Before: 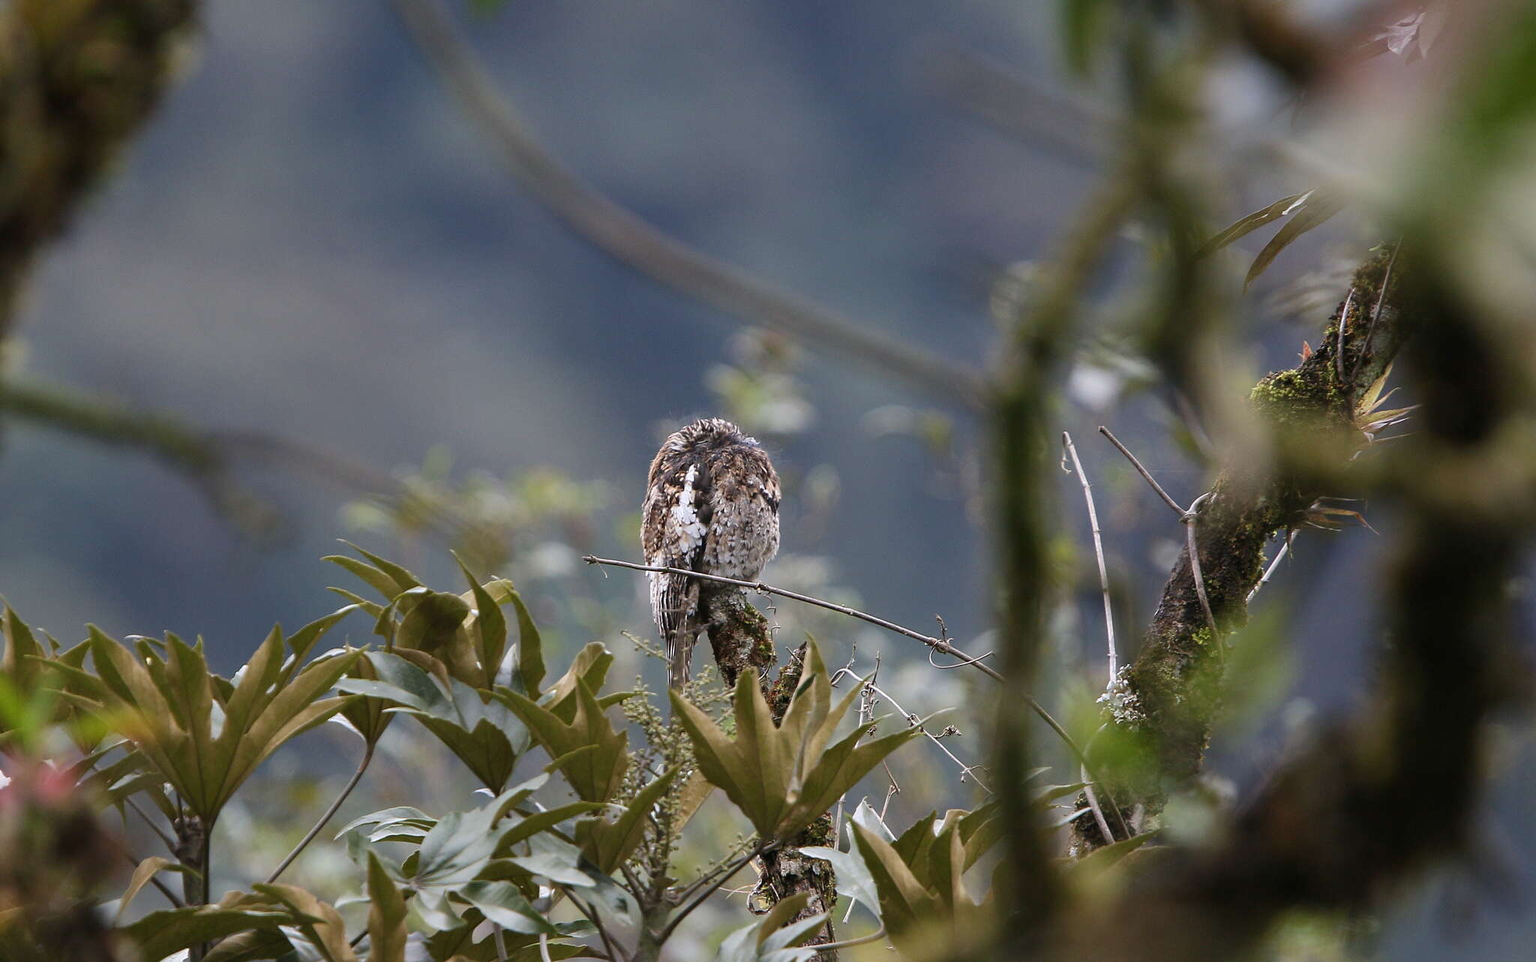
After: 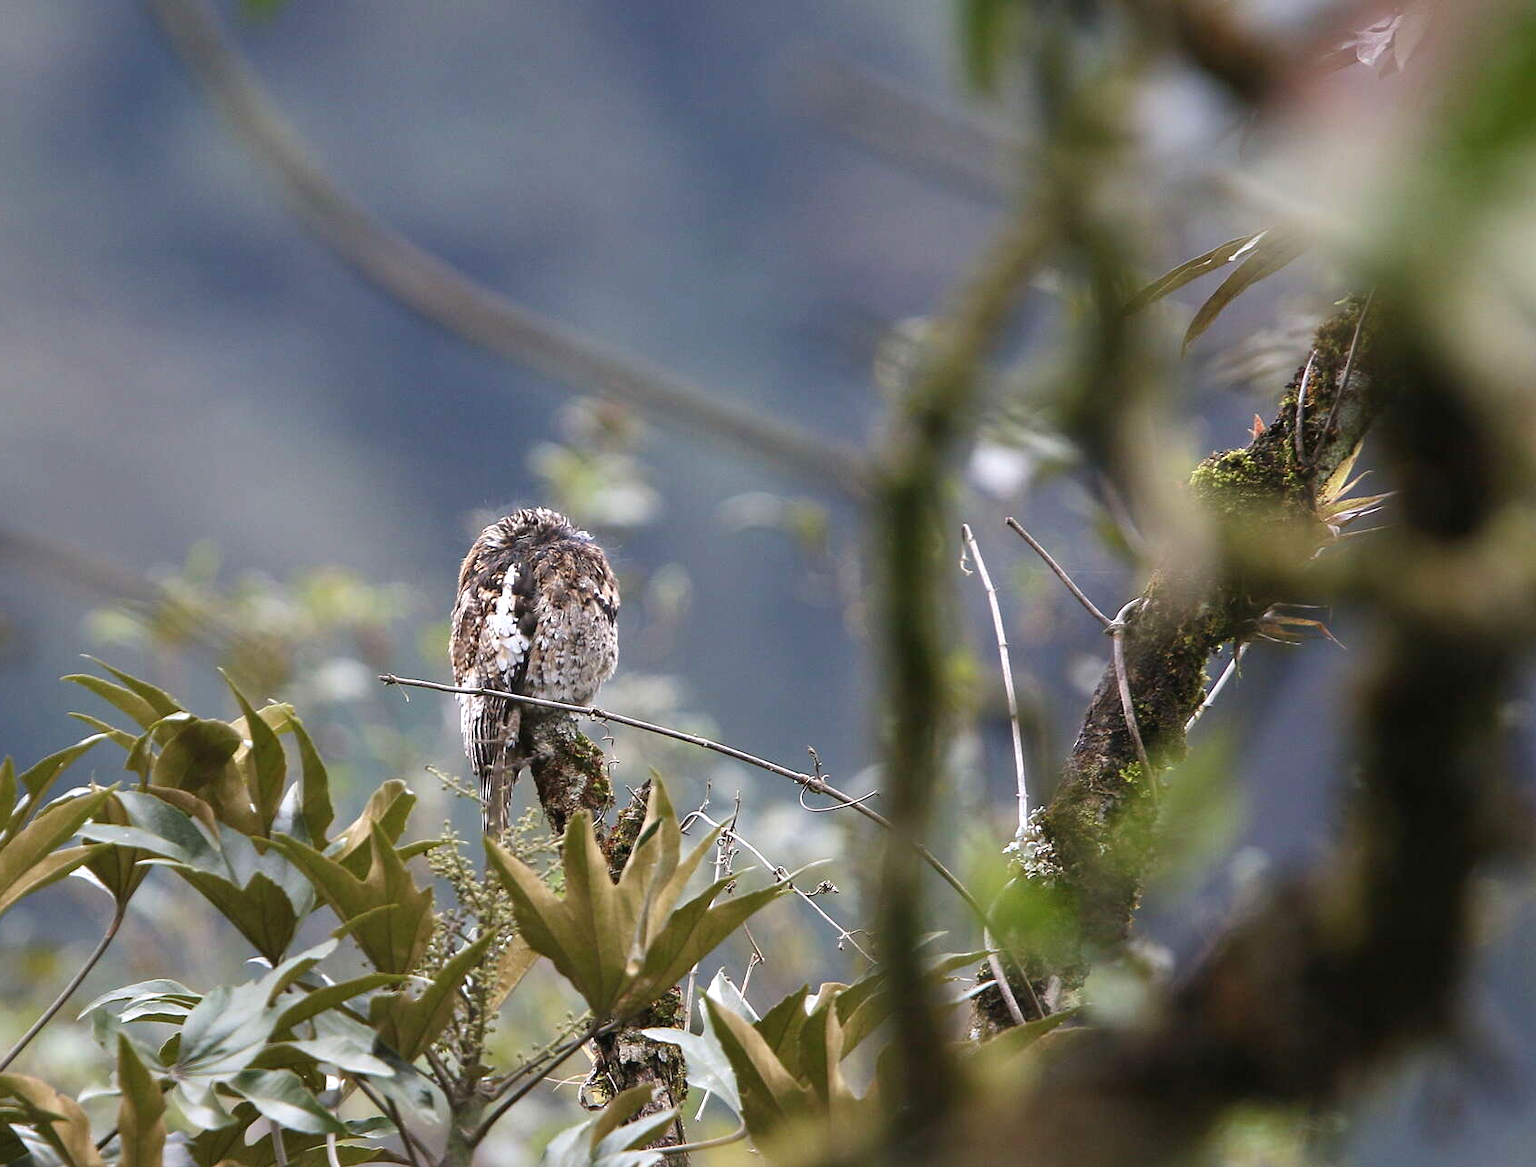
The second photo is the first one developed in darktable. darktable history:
exposure: black level correction 0, exposure 0.499 EV, compensate exposure bias true, compensate highlight preservation false
crop: left 17.642%, bottom 0.024%
